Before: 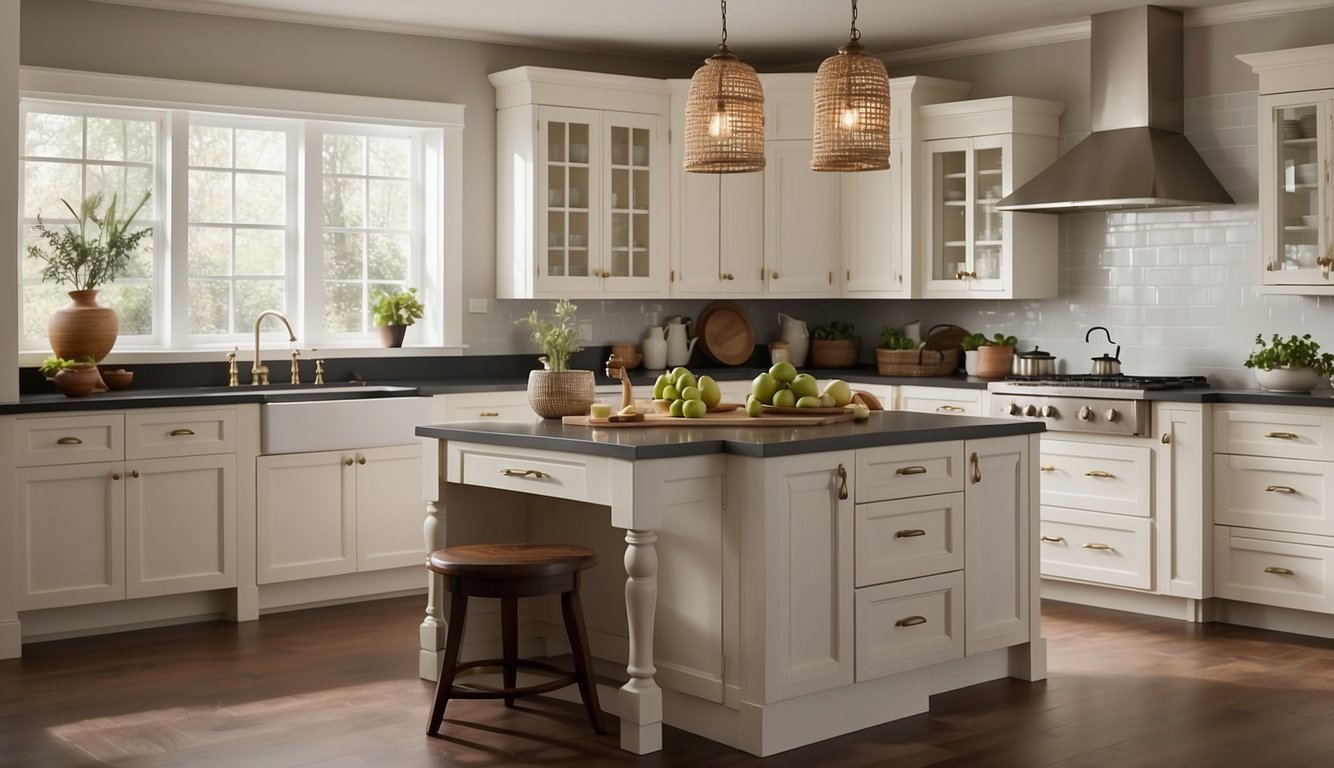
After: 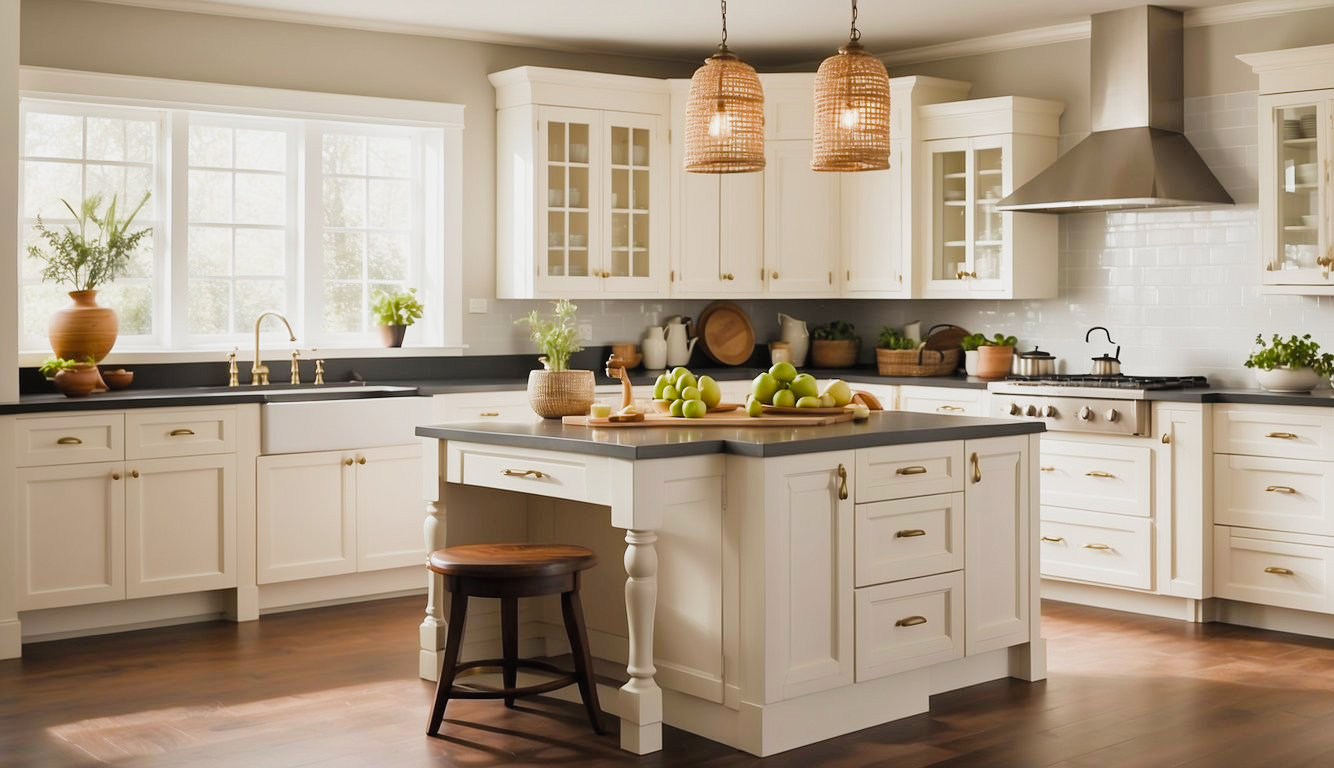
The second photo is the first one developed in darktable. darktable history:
exposure: black level correction 0, exposure 1 EV, compensate exposure bias true, compensate highlight preservation false
color balance rgb: power › hue 172.34°, global offset › luminance 0.475%, perceptual saturation grading › global saturation 25.447%, global vibrance 20%
filmic rgb: black relative exposure -7.81 EV, white relative exposure 4.24 EV, hardness 3.9, add noise in highlights 0.002, color science v3 (2019), use custom middle-gray values true, iterations of high-quality reconstruction 0, contrast in highlights soft
